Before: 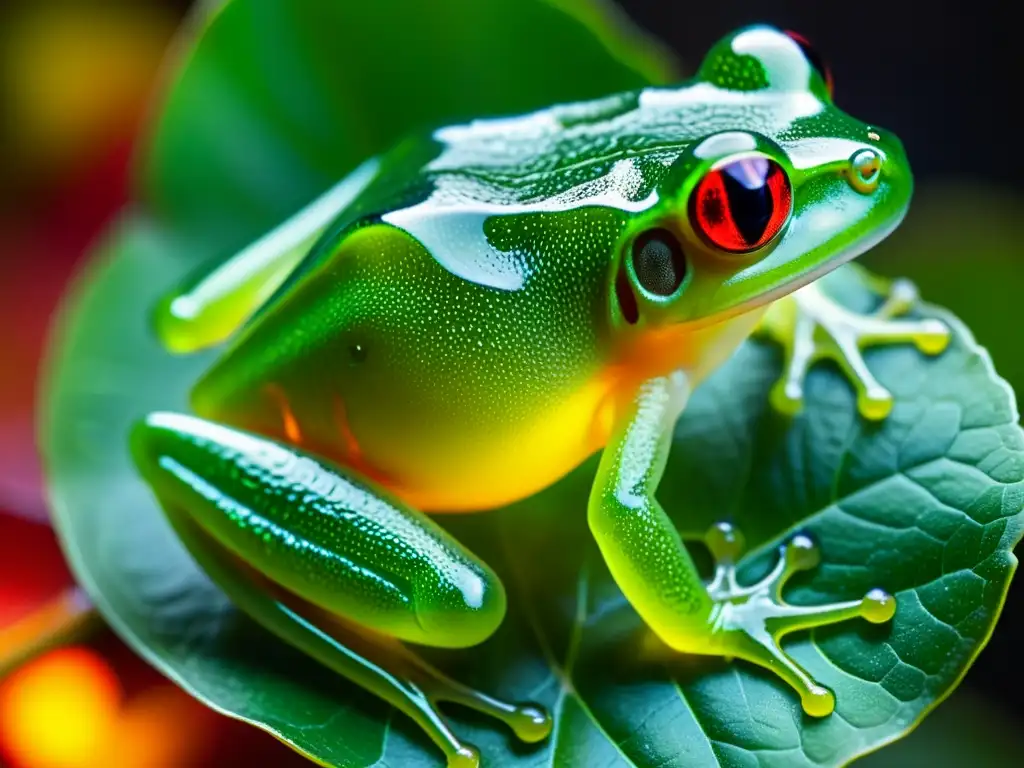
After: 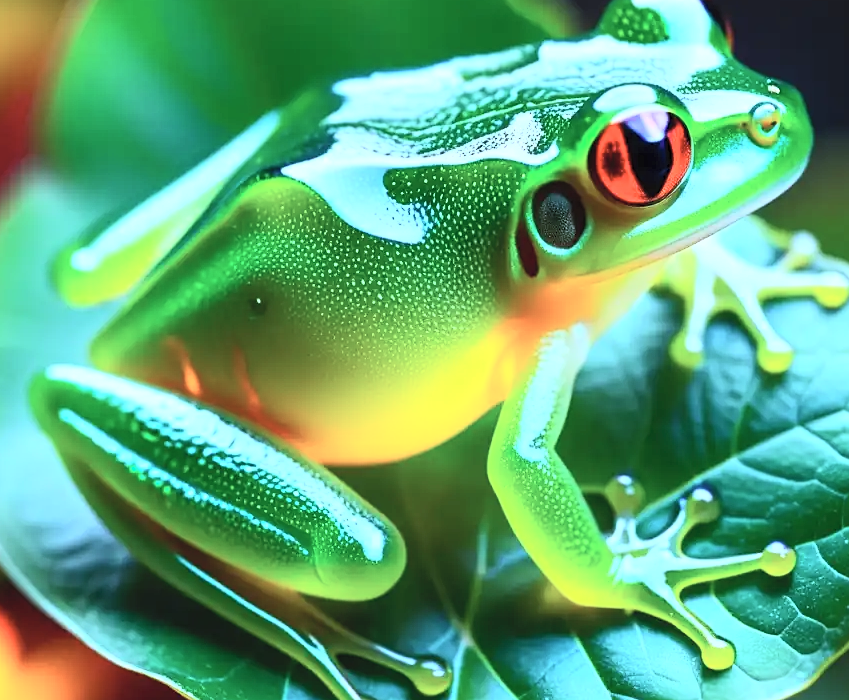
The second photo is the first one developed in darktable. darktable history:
color calibration: x 0.382, y 0.391, temperature 4089.05 K, saturation algorithm version 1 (2020)
crop: left 9.783%, top 6.225%, right 7.249%, bottom 2.577%
contrast brightness saturation: contrast 0.381, brightness 0.523
sharpen: radius 1.322, amount 0.296, threshold 0.151
